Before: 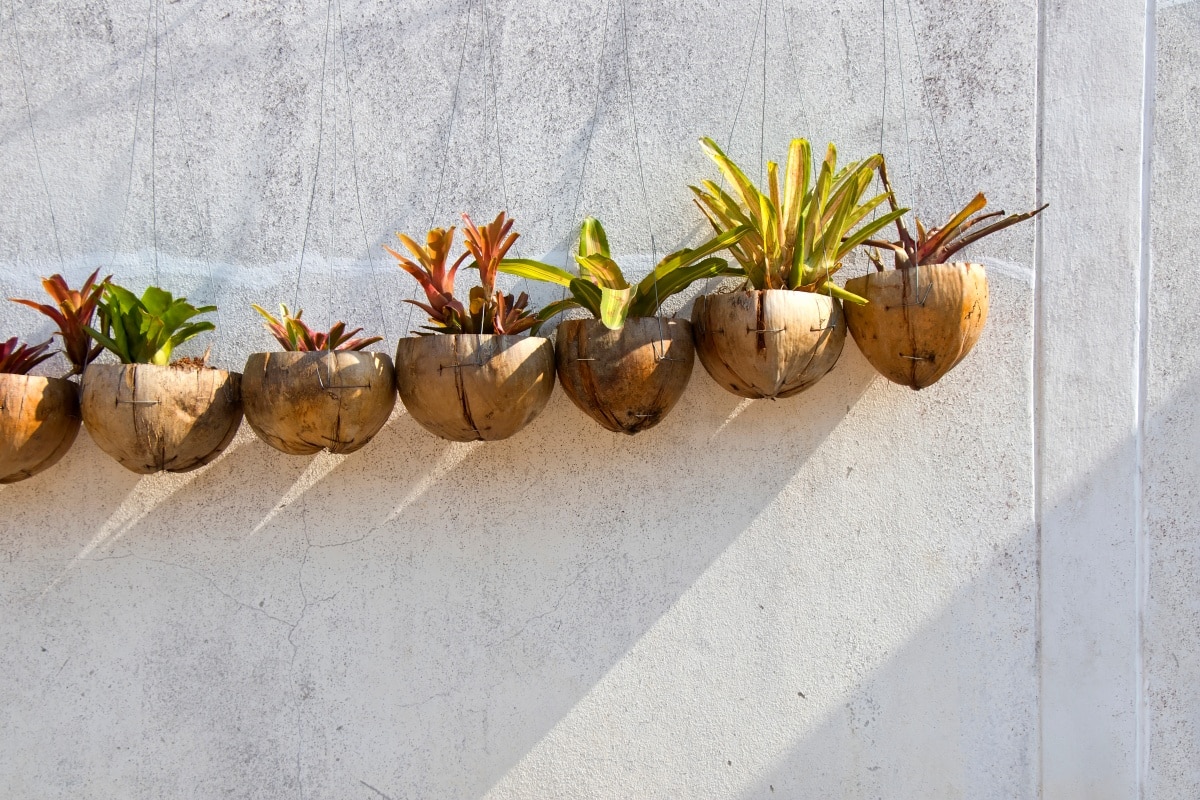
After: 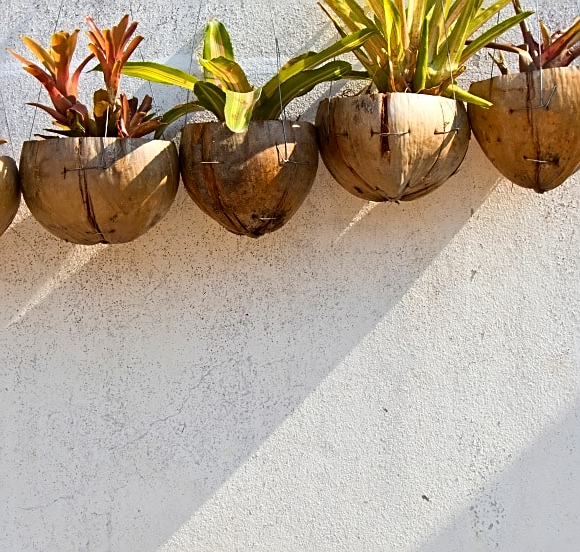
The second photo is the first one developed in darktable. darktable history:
crop: left 31.335%, top 24.628%, right 20.318%, bottom 6.335%
contrast brightness saturation: contrast 0.075, saturation 0.024
sharpen: on, module defaults
